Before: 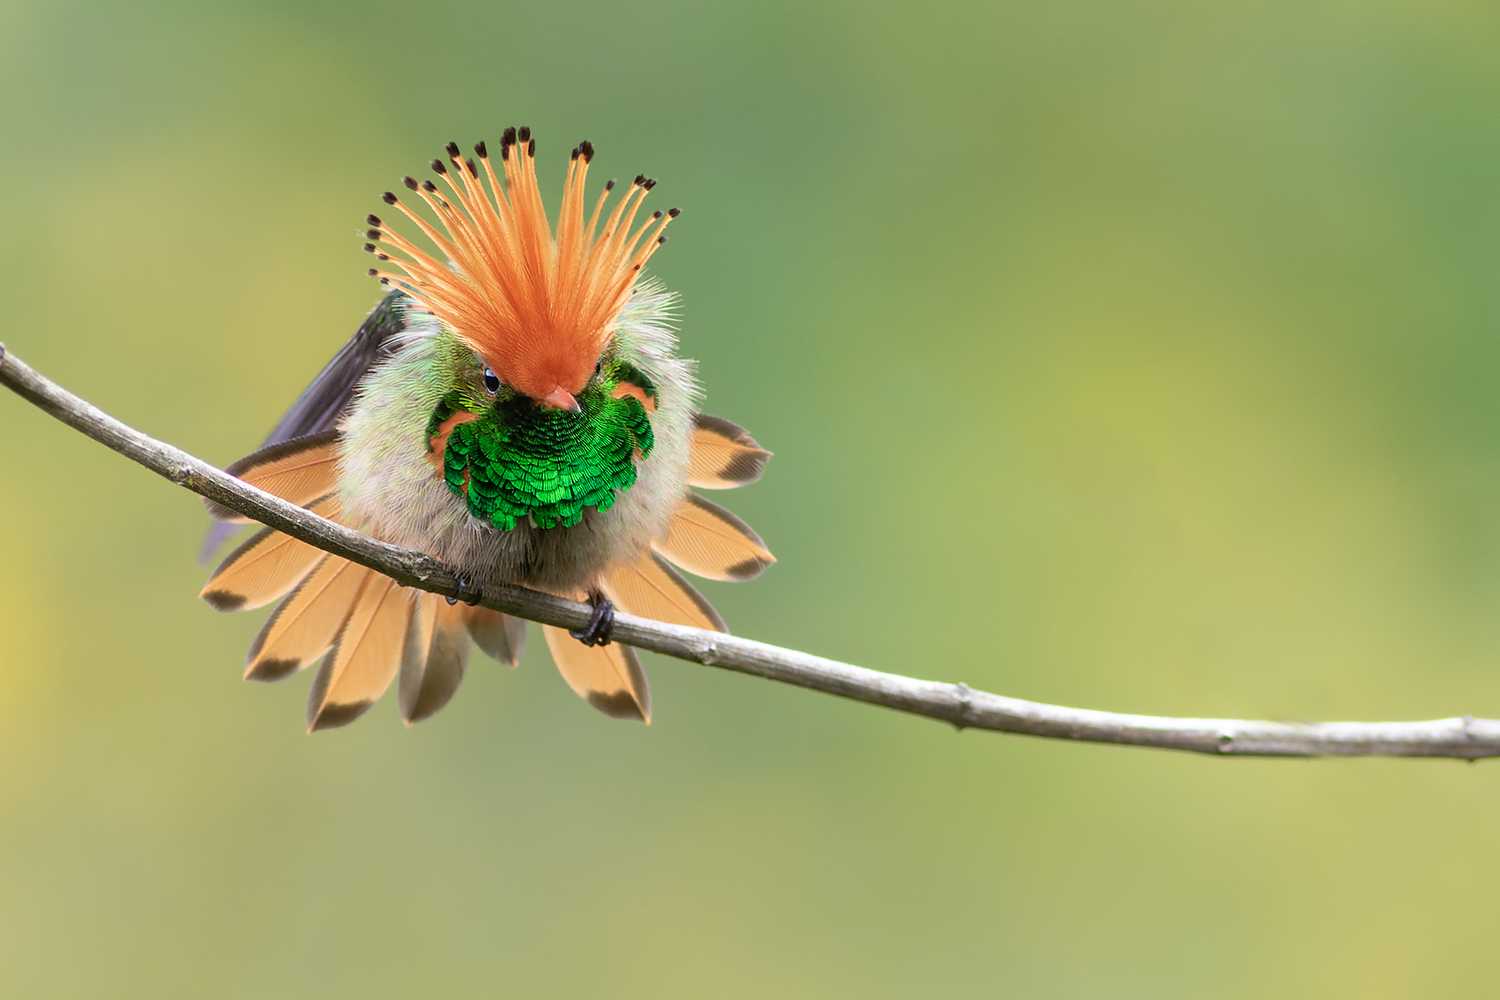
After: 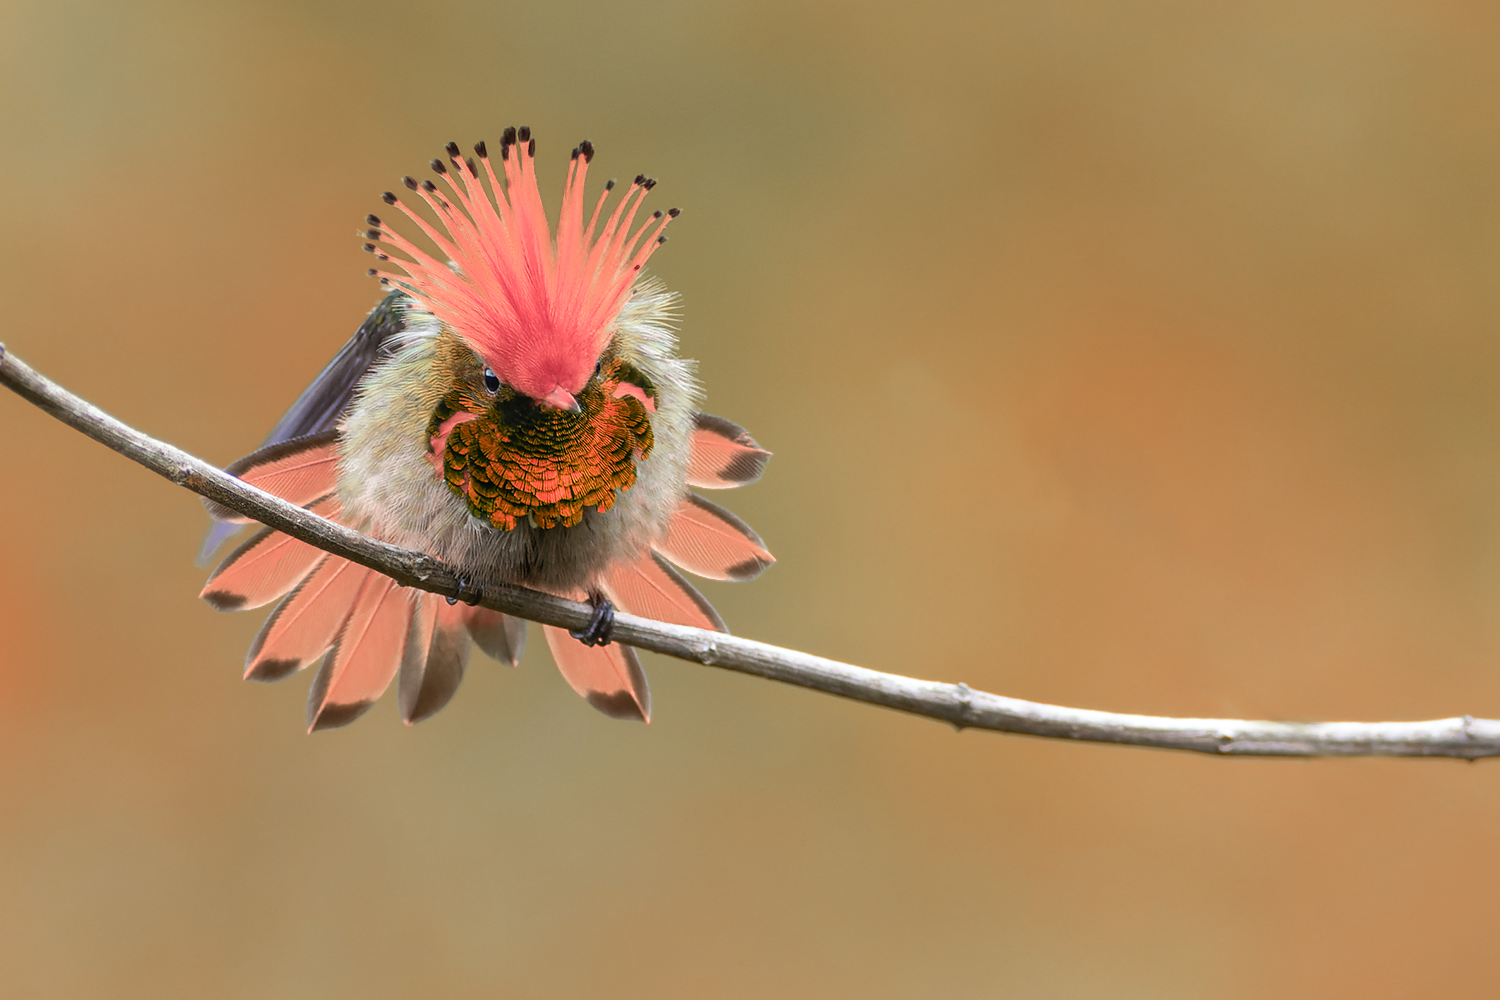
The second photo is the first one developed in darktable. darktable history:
local contrast: detail 110%
color zones: curves: ch0 [(0.006, 0.385) (0.143, 0.563) (0.243, 0.321) (0.352, 0.464) (0.516, 0.456) (0.625, 0.5) (0.75, 0.5) (0.875, 0.5)]; ch1 [(0, 0.5) (0.134, 0.504) (0.246, 0.463) (0.421, 0.515) (0.5, 0.56) (0.625, 0.5) (0.75, 0.5) (0.875, 0.5)]; ch2 [(0, 0.5) (0.131, 0.426) (0.307, 0.289) (0.38, 0.188) (0.513, 0.216) (0.625, 0.548) (0.75, 0.468) (0.838, 0.396) (0.971, 0.311)]
